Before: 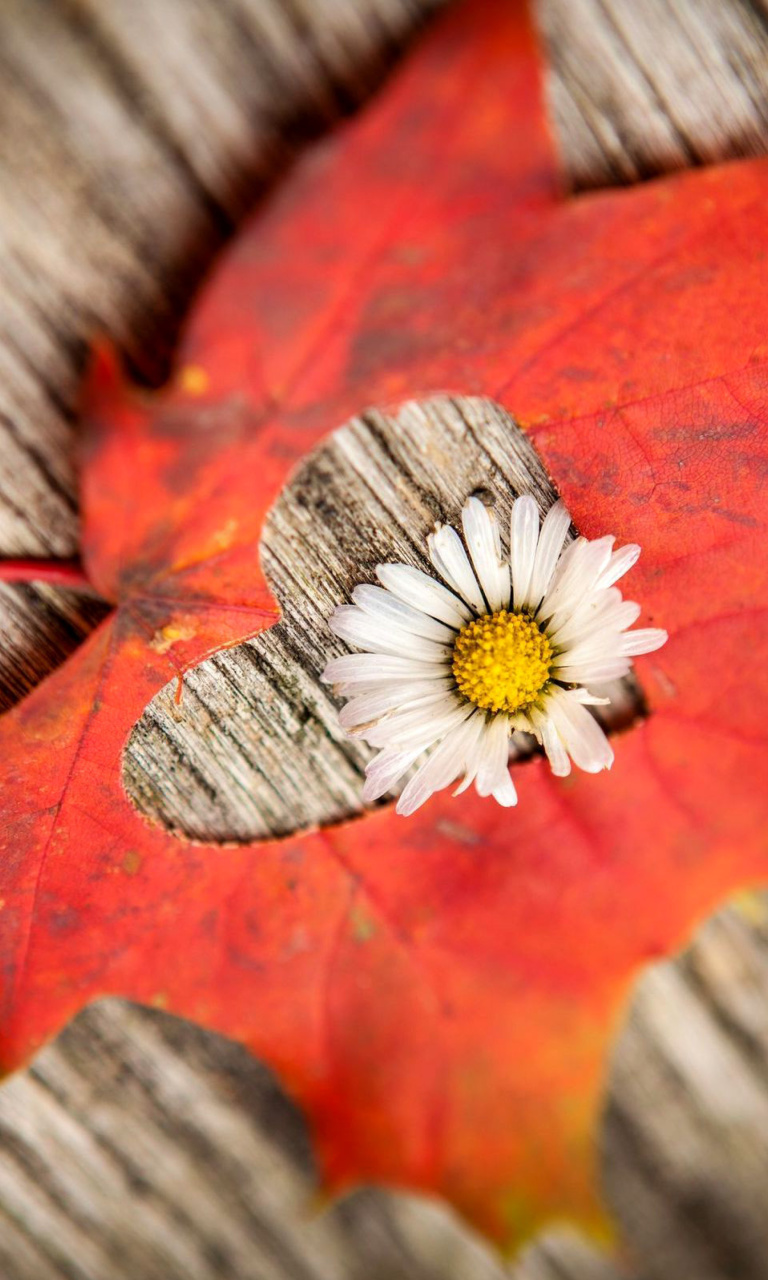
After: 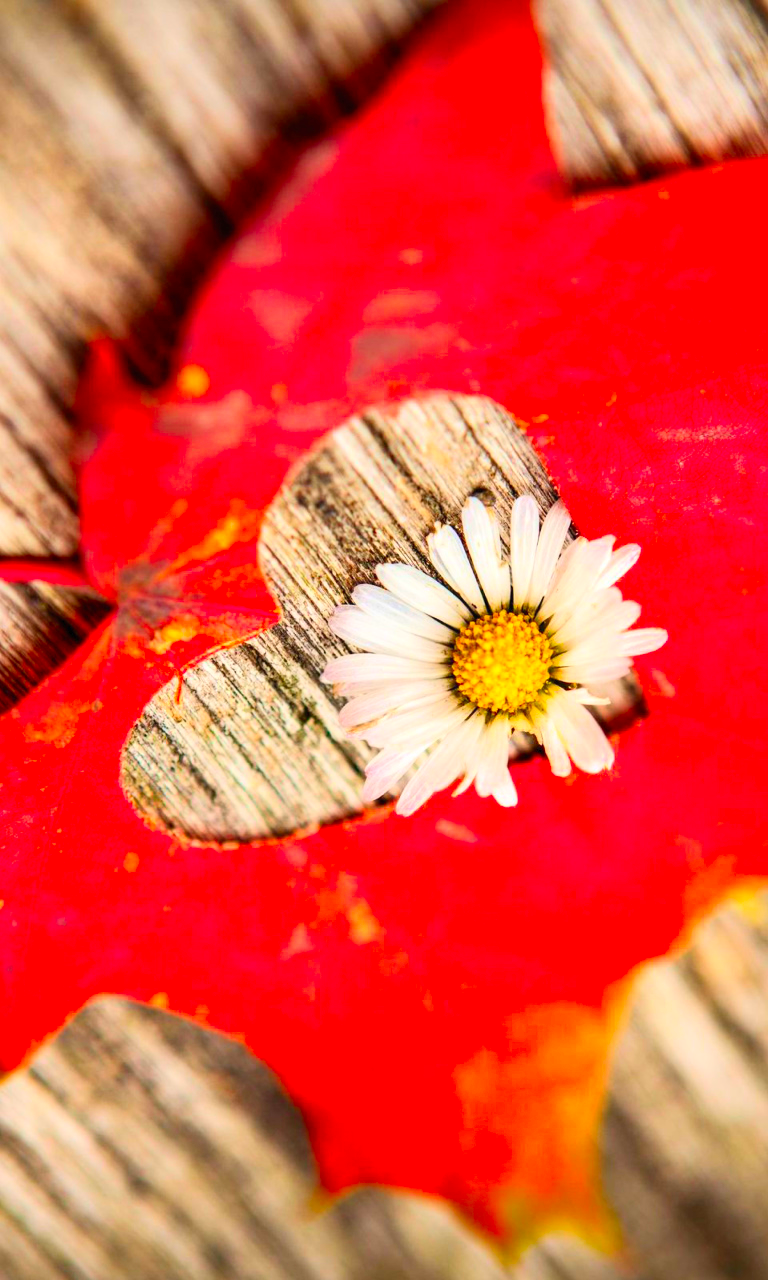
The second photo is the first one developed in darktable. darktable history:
contrast brightness saturation: contrast 0.198, brightness 0.194, saturation 0.818
